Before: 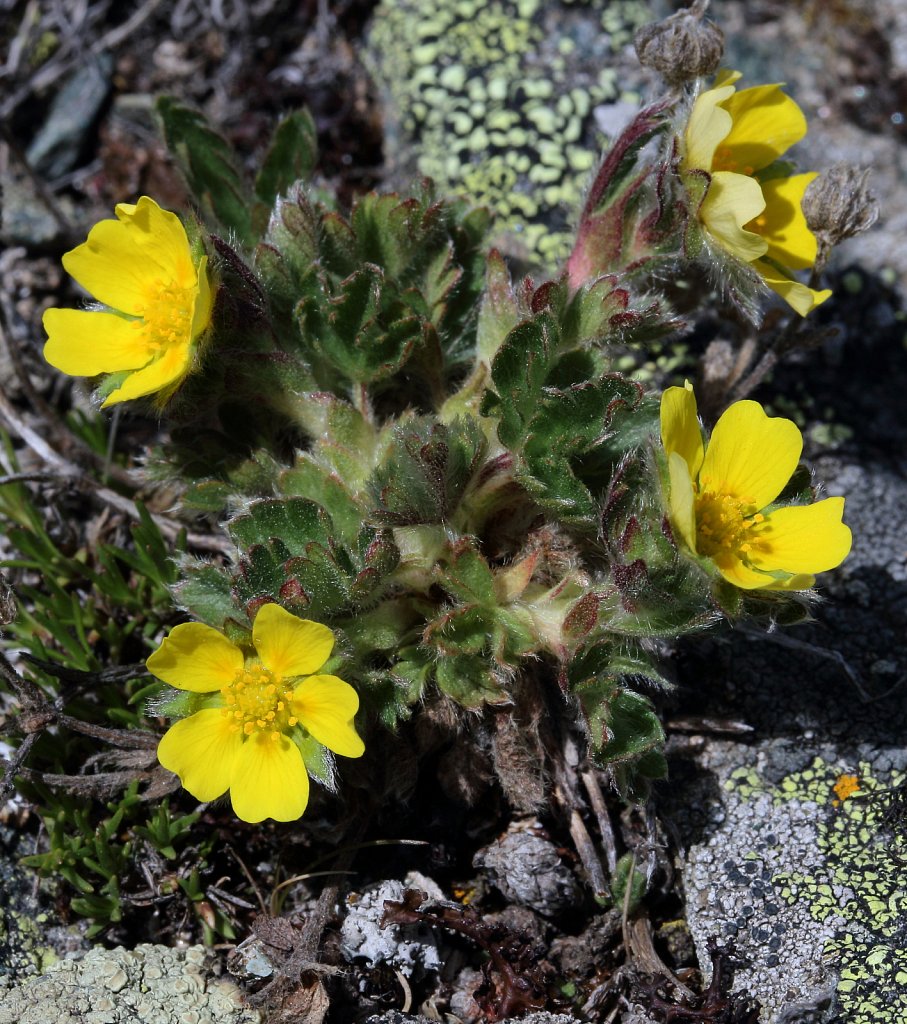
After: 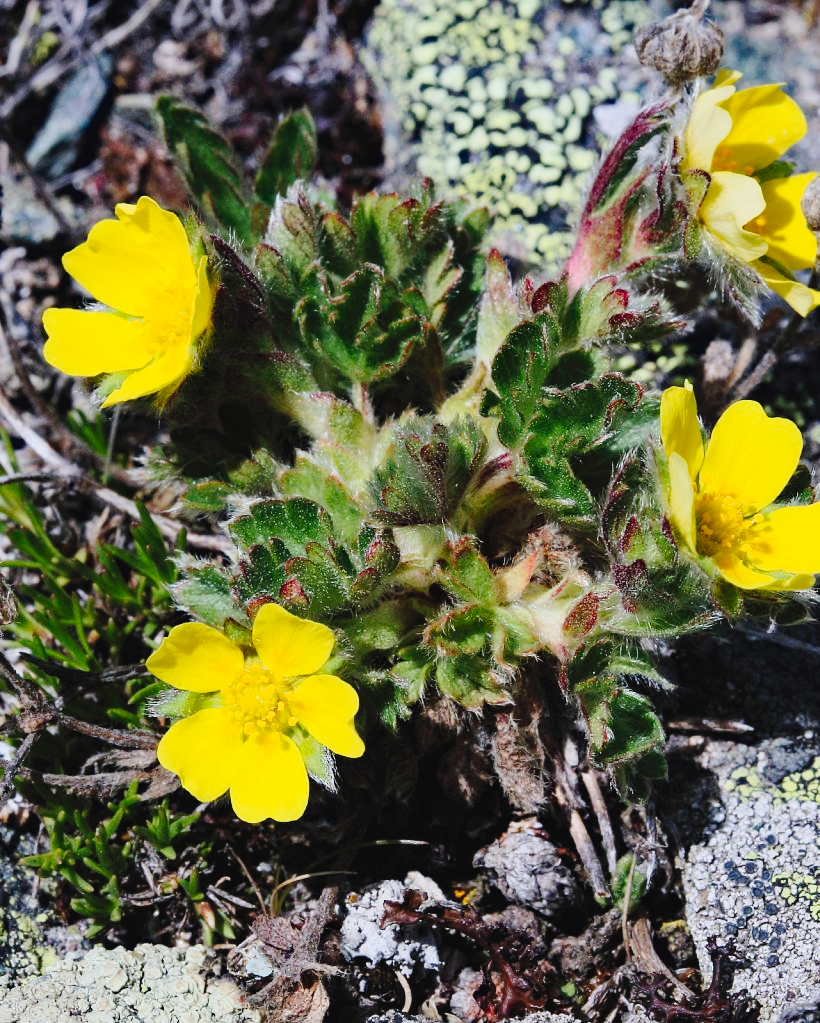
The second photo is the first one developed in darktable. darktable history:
haze removal: compatibility mode true, adaptive false
crop: right 9.508%, bottom 0.019%
shadows and highlights: shadows 24.89, highlights -26.46
contrast brightness saturation: contrast 0.199, brightness 0.158, saturation 0.224
tone equalizer: -8 EV -0.581 EV
tone curve: curves: ch0 [(0, 0.026) (0.104, 0.1) (0.233, 0.262) (0.398, 0.507) (0.498, 0.621) (0.65, 0.757) (0.835, 0.883) (1, 0.961)]; ch1 [(0, 0) (0.346, 0.307) (0.408, 0.369) (0.453, 0.457) (0.482, 0.476) (0.502, 0.498) (0.521, 0.507) (0.553, 0.554) (0.638, 0.646) (0.693, 0.727) (1, 1)]; ch2 [(0, 0) (0.366, 0.337) (0.434, 0.46) (0.485, 0.494) (0.5, 0.494) (0.511, 0.508) (0.537, 0.55) (0.579, 0.599) (0.663, 0.67) (1, 1)], preserve colors none
